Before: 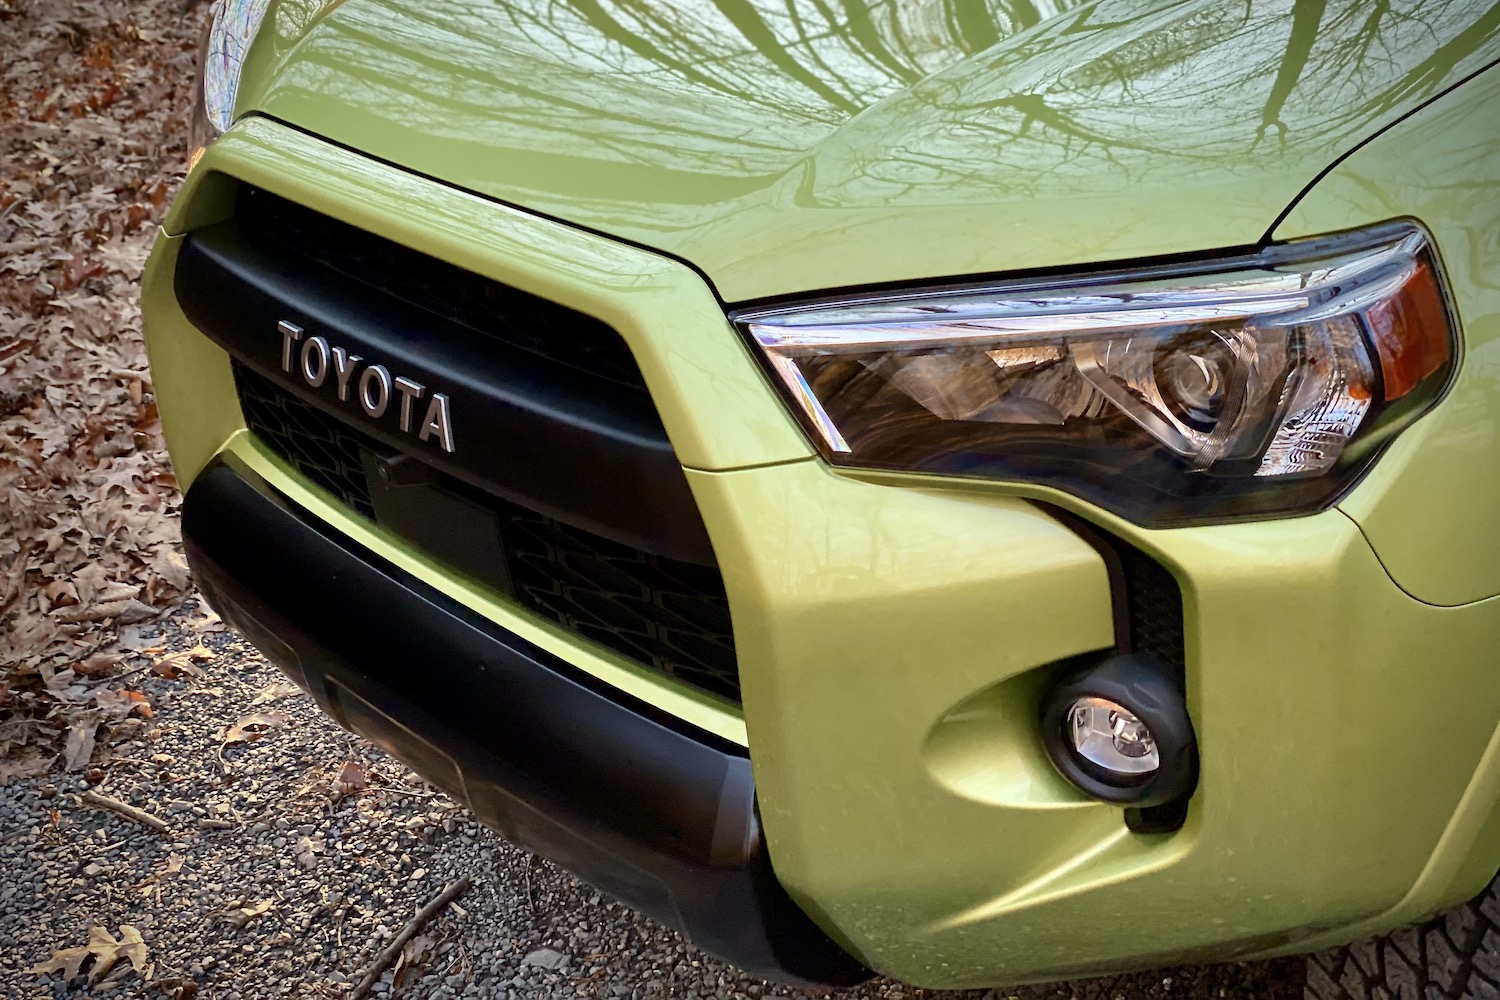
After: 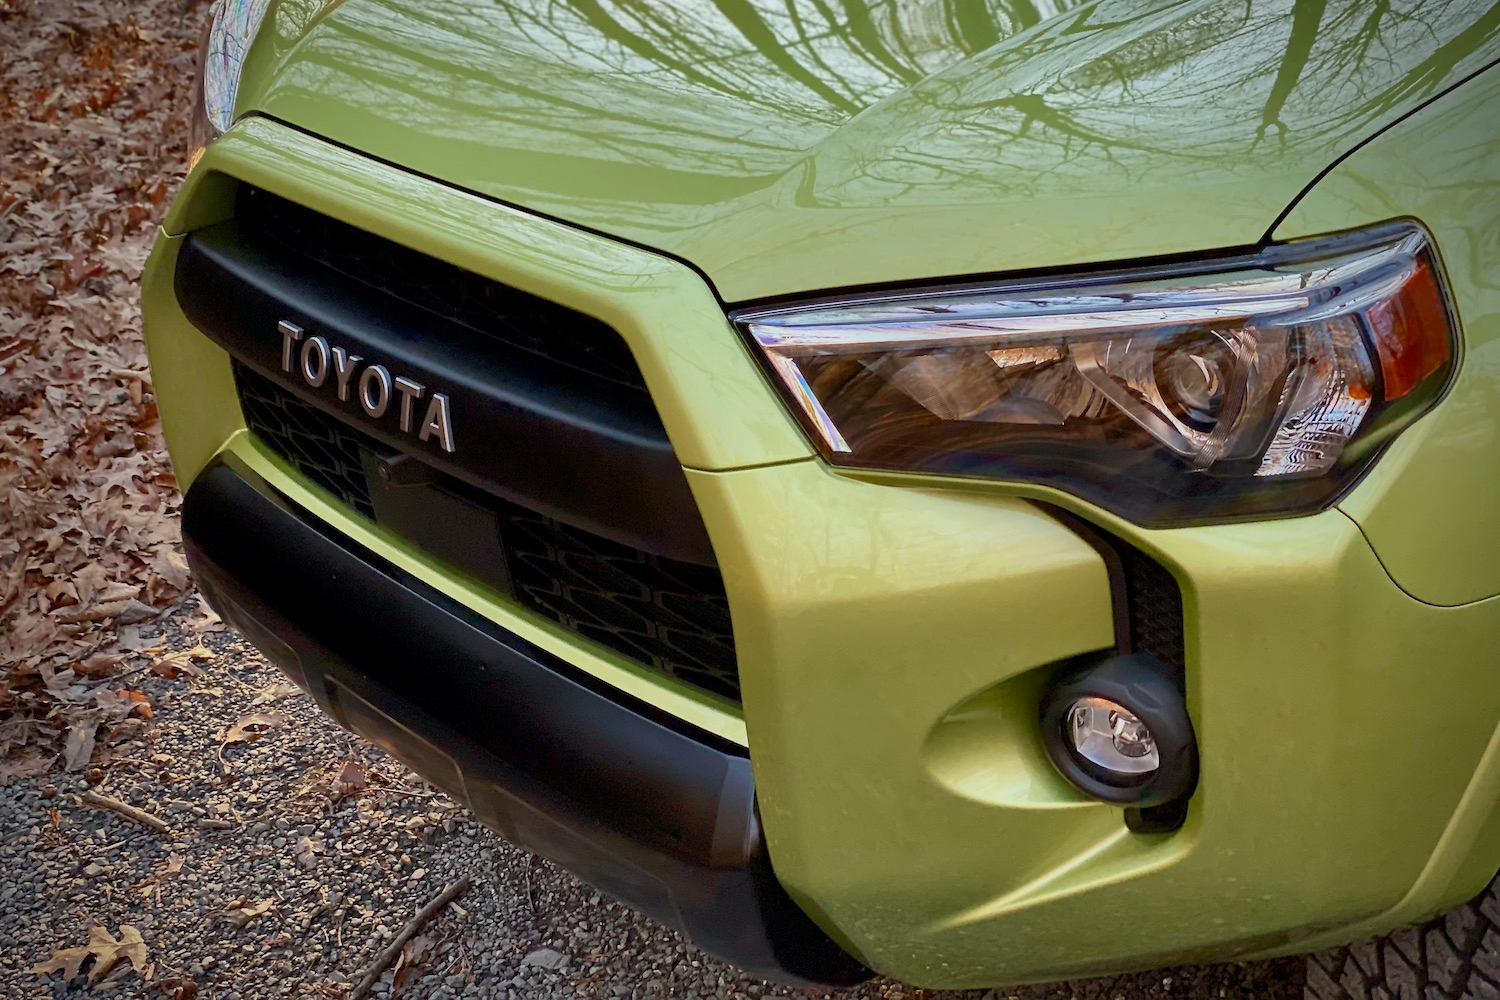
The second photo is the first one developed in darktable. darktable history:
tone equalizer: -8 EV 0.266 EV, -7 EV 0.455 EV, -6 EV 0.417 EV, -5 EV 0.254 EV, -3 EV -0.266 EV, -2 EV -0.418 EV, -1 EV -0.406 EV, +0 EV -0.226 EV, mask exposure compensation -0.503 EV
